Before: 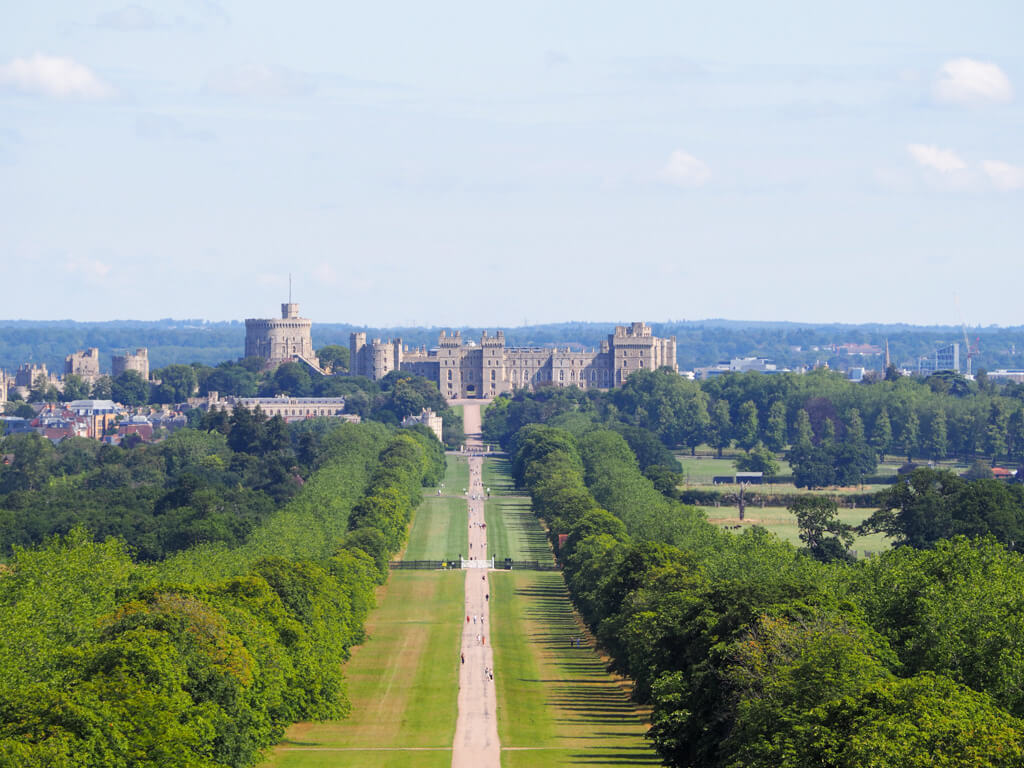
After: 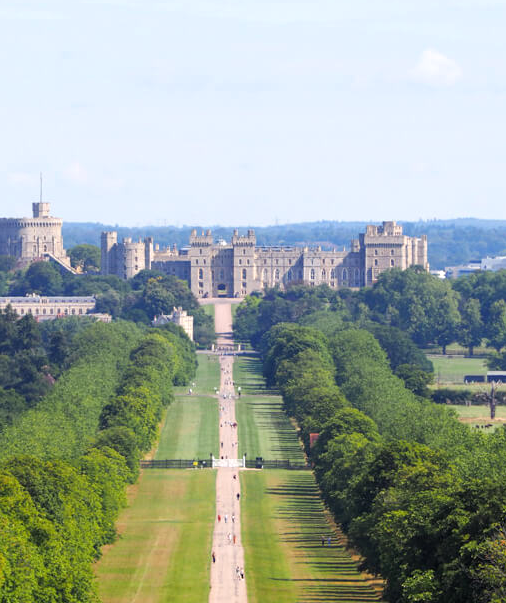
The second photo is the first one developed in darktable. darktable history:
white balance: emerald 1
exposure: exposure 0.2 EV, compensate highlight preservation false
crop and rotate: angle 0.02°, left 24.353%, top 13.219%, right 26.156%, bottom 8.224%
